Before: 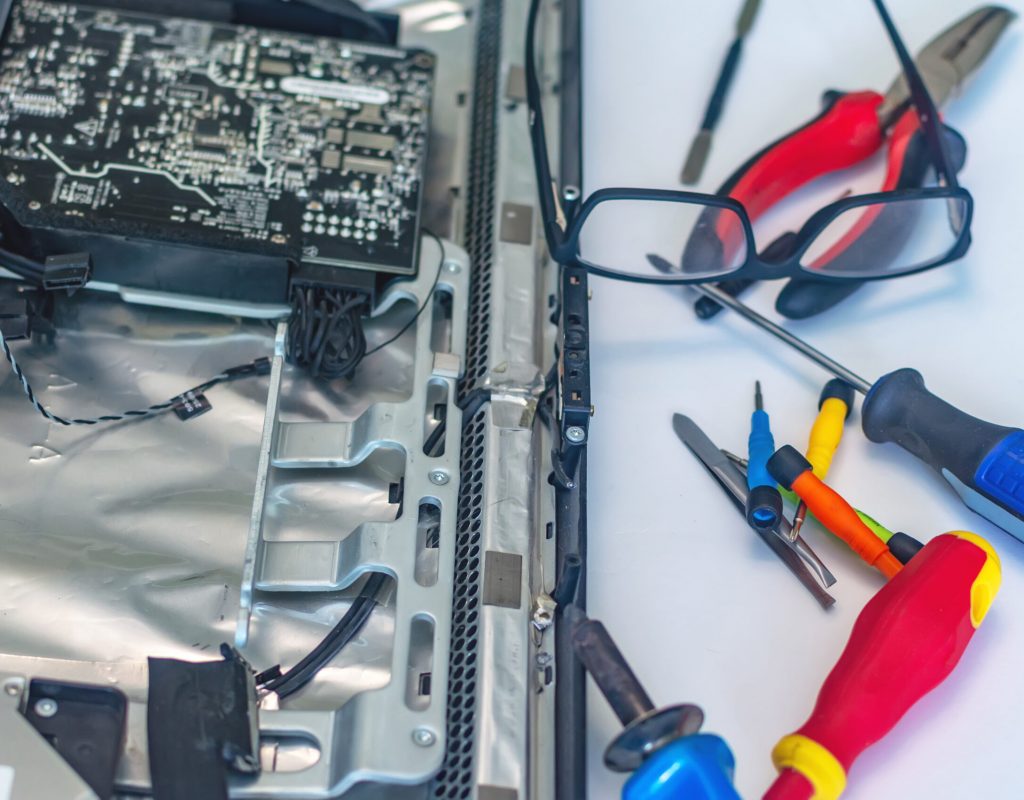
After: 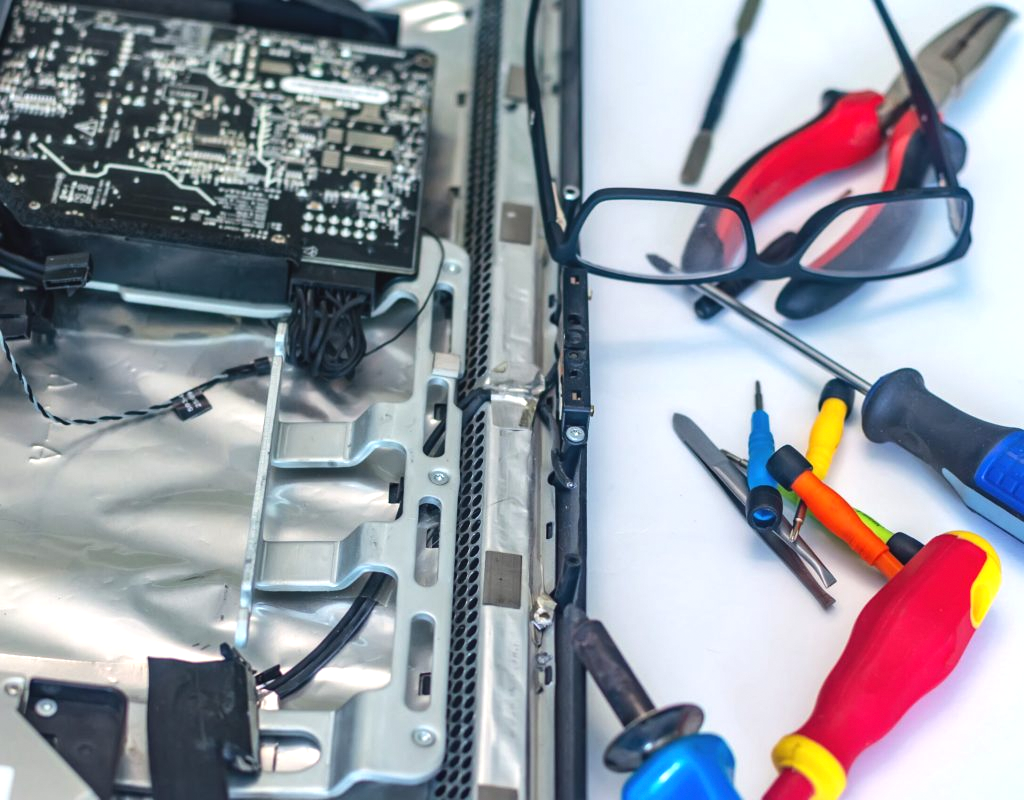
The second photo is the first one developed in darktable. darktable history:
grain: coarseness 0.81 ISO, strength 1.34%, mid-tones bias 0%
tone equalizer: -8 EV -0.417 EV, -7 EV -0.389 EV, -6 EV -0.333 EV, -5 EV -0.222 EV, -3 EV 0.222 EV, -2 EV 0.333 EV, -1 EV 0.389 EV, +0 EV 0.417 EV, edges refinement/feathering 500, mask exposure compensation -1.57 EV, preserve details no
